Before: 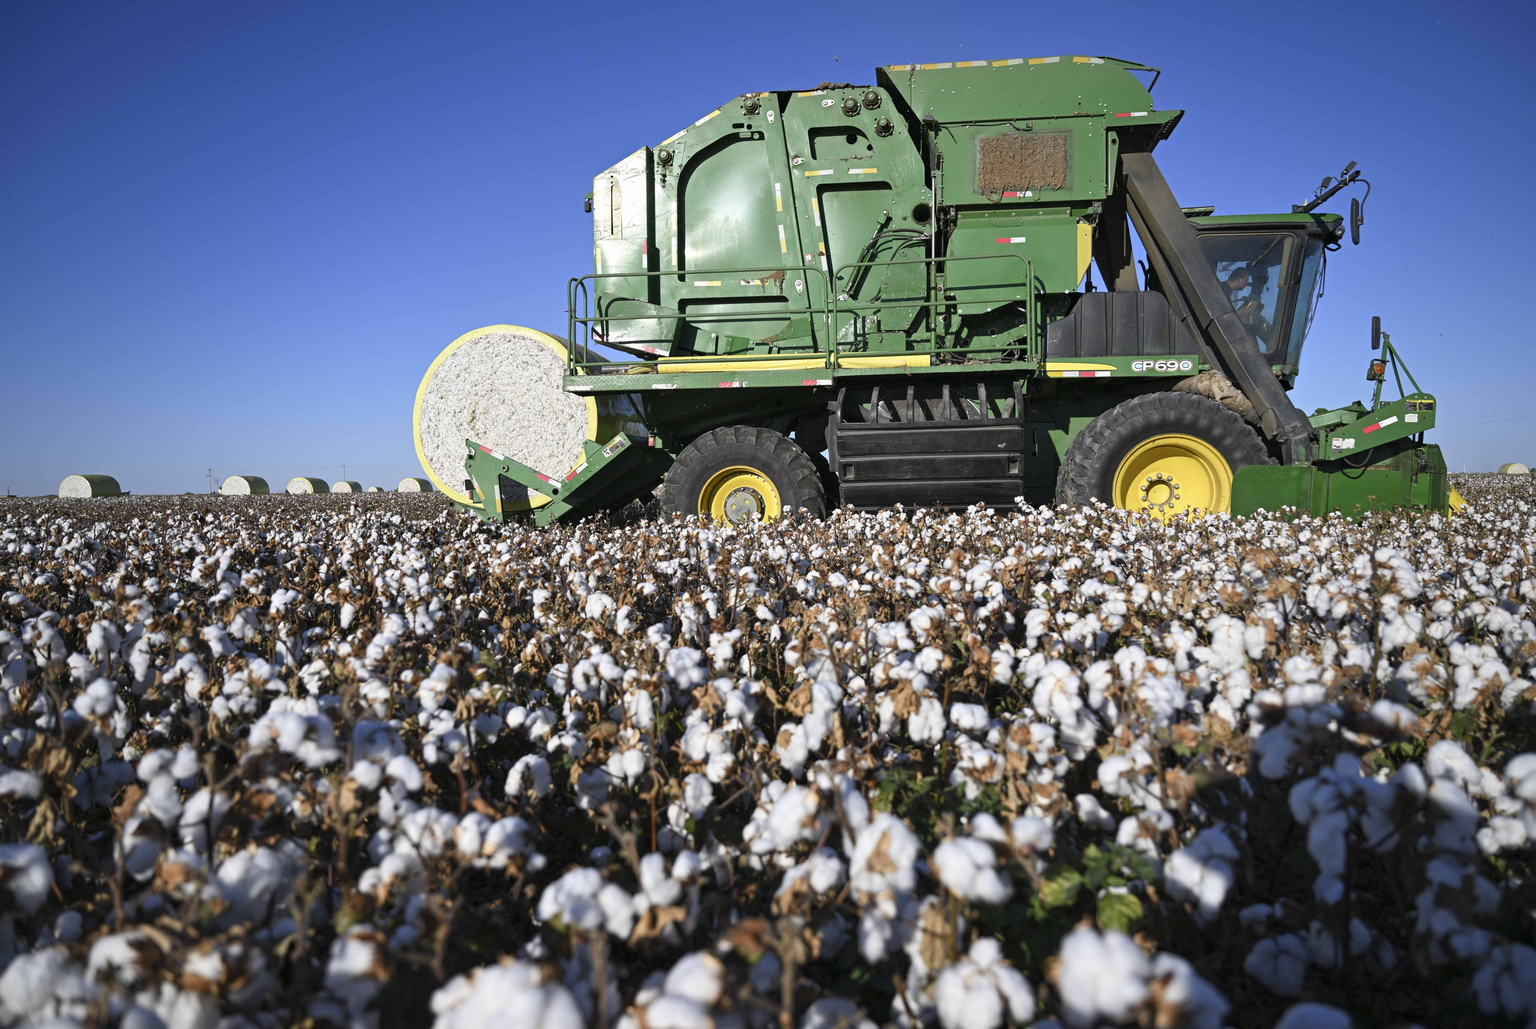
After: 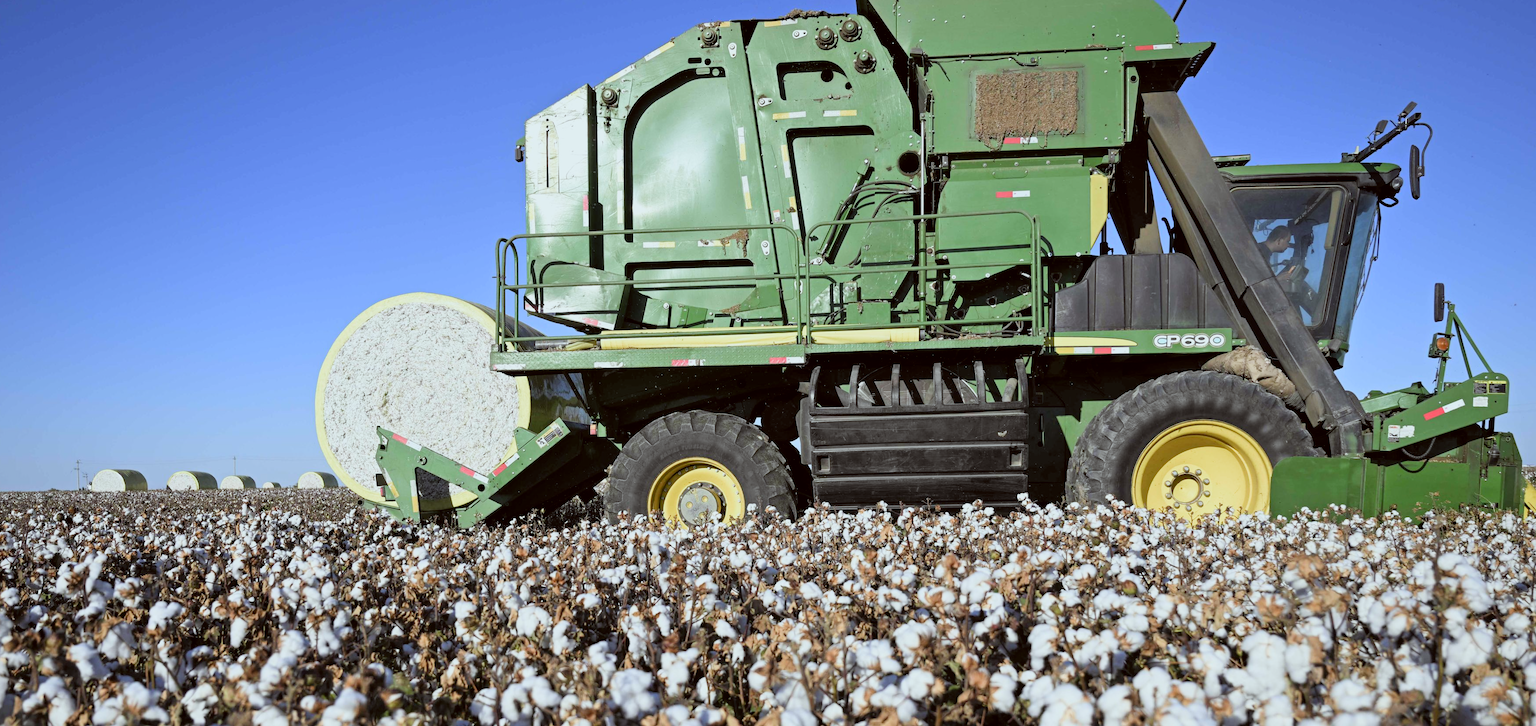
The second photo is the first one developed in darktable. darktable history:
filmic rgb: middle gray luminance 18.42%, black relative exposure -9 EV, white relative exposure 3.75 EV, threshold 6 EV, target black luminance 0%, hardness 4.85, latitude 67.35%, contrast 0.955, highlights saturation mix 20%, shadows ↔ highlights balance 21.36%, add noise in highlights 0, preserve chrominance luminance Y, color science v3 (2019), use custom middle-gray values true, iterations of high-quality reconstruction 0, contrast in highlights soft, enable highlight reconstruction true
crop and rotate: left 9.345%, top 7.22%, right 4.982%, bottom 32.331%
color correction: highlights a* -4.98, highlights b* -3.76, shadows a* 3.83, shadows b* 4.08
exposure: black level correction 0.001, exposure 0.5 EV, compensate exposure bias true, compensate highlight preservation false
